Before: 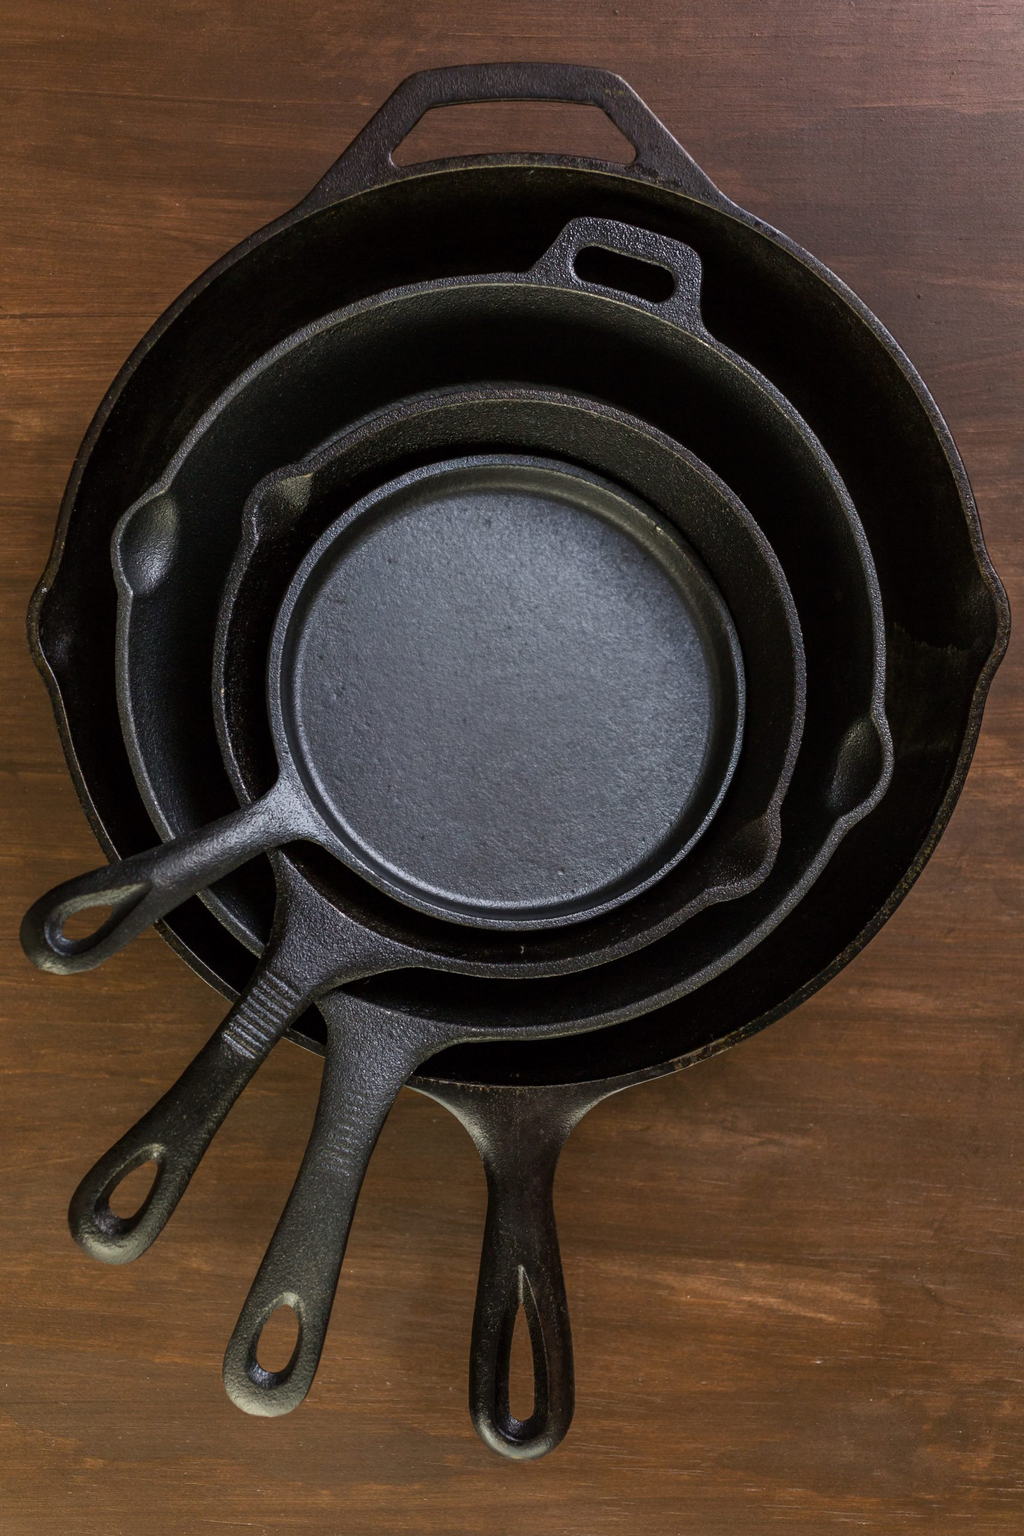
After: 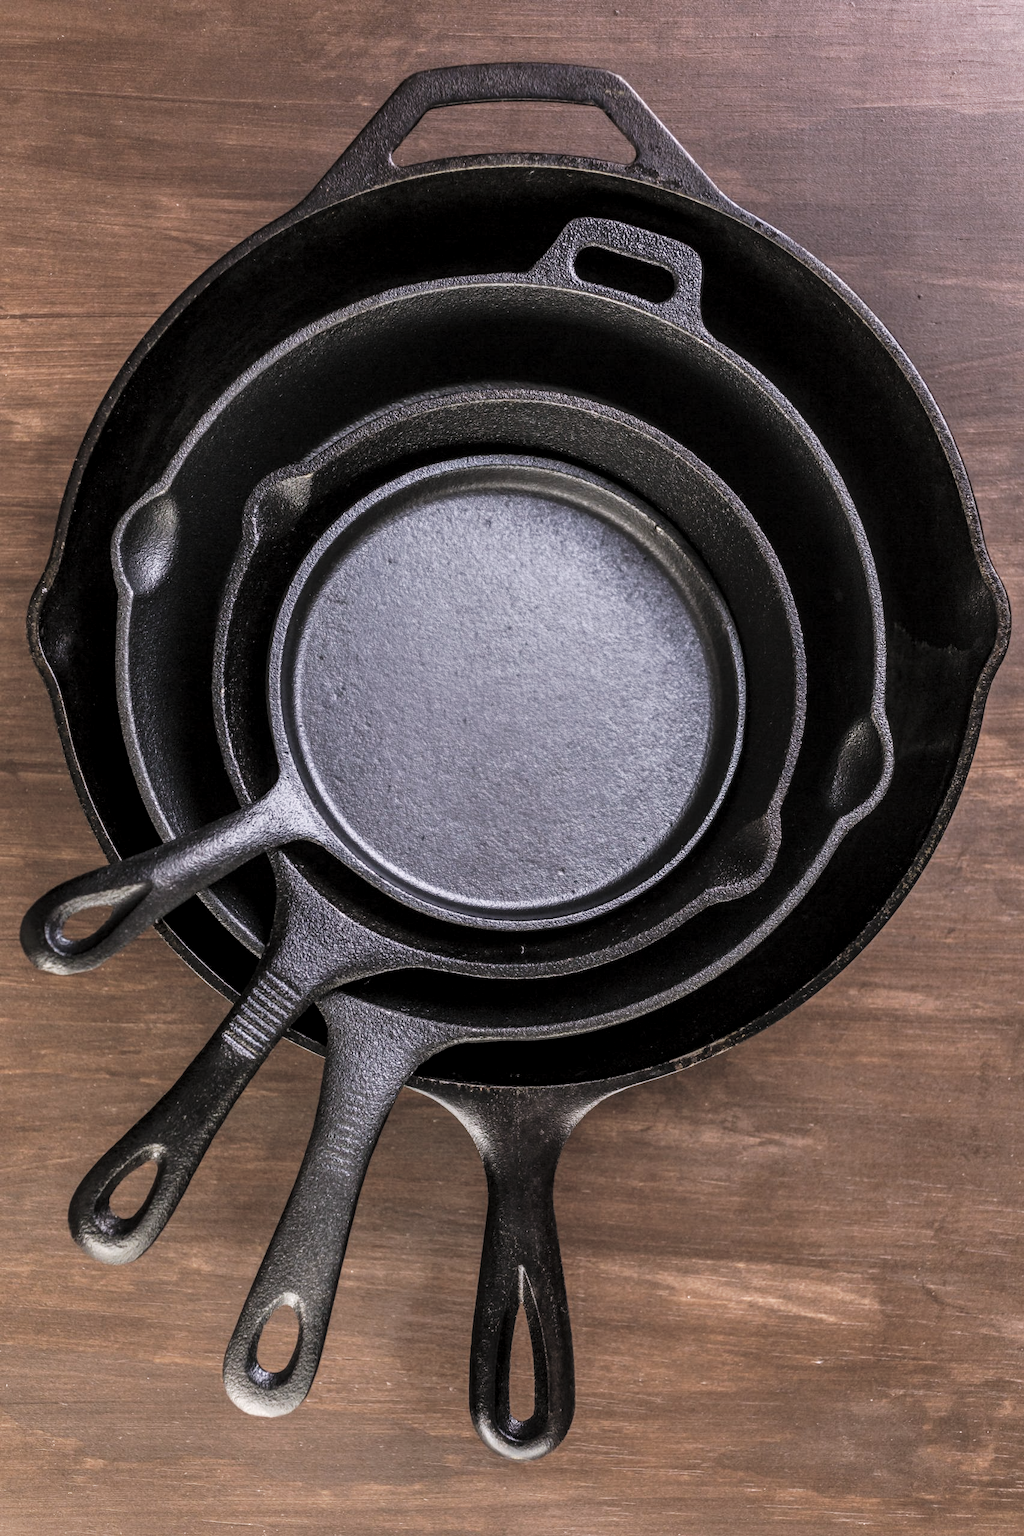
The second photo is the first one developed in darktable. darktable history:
local contrast: on, module defaults
contrast brightness saturation: brightness 0.18, saturation -0.5
base curve: curves: ch0 [(0, 0) (0.032, 0.025) (0.121, 0.166) (0.206, 0.329) (0.605, 0.79) (1, 1)], preserve colors none
white balance: red 1.066, blue 1.119
